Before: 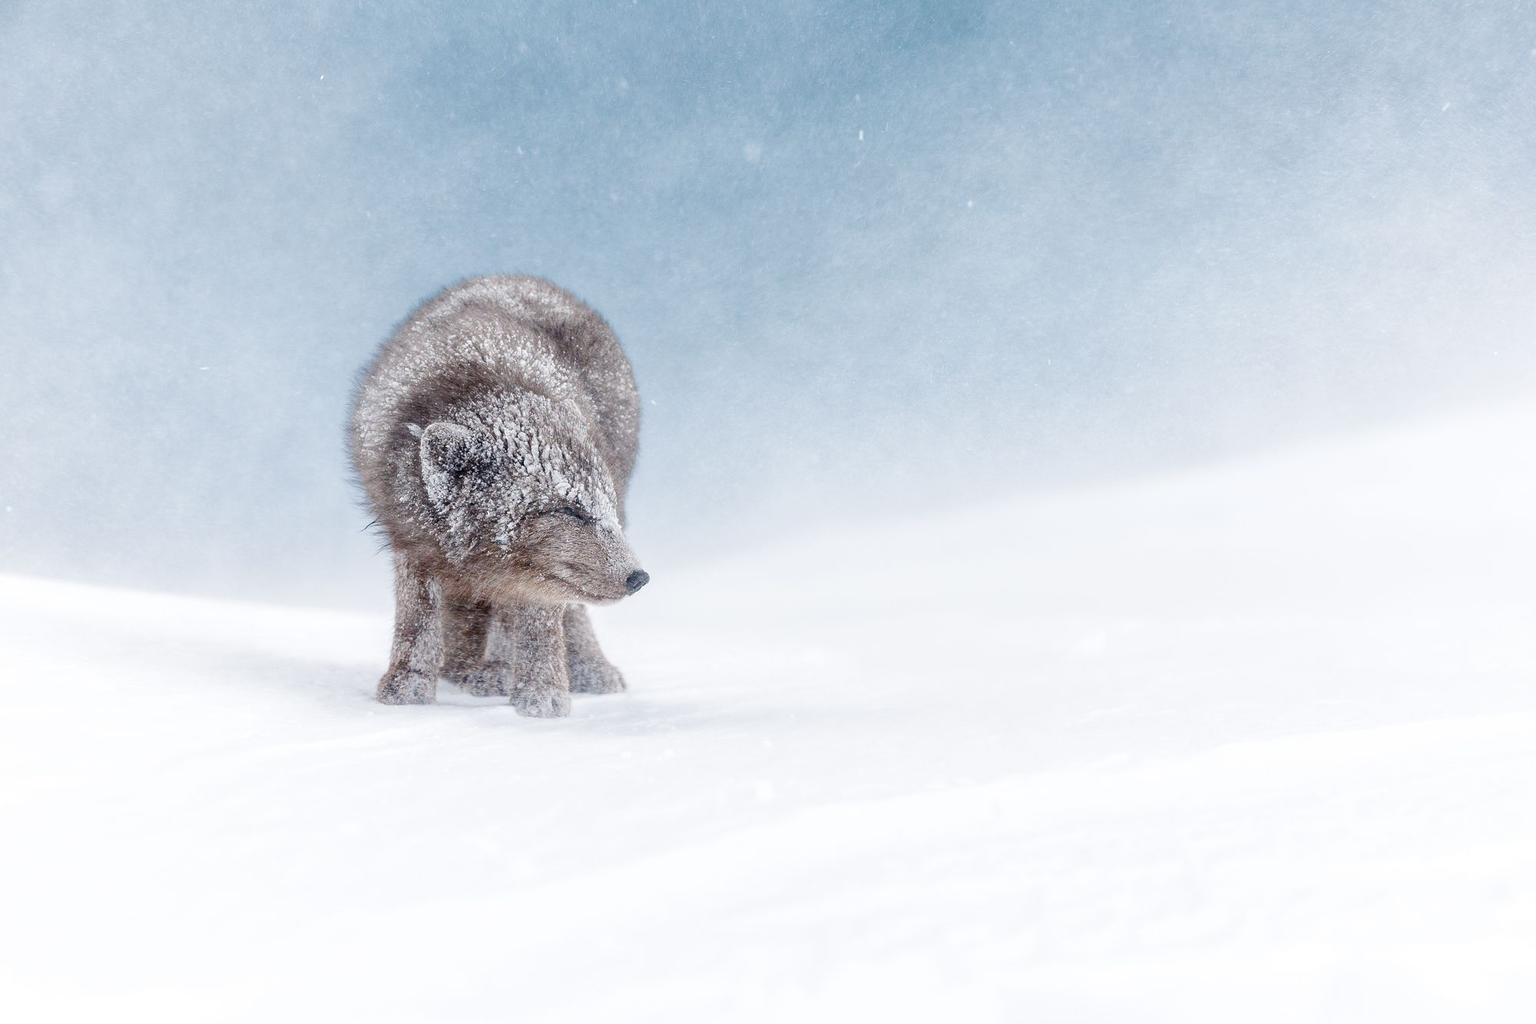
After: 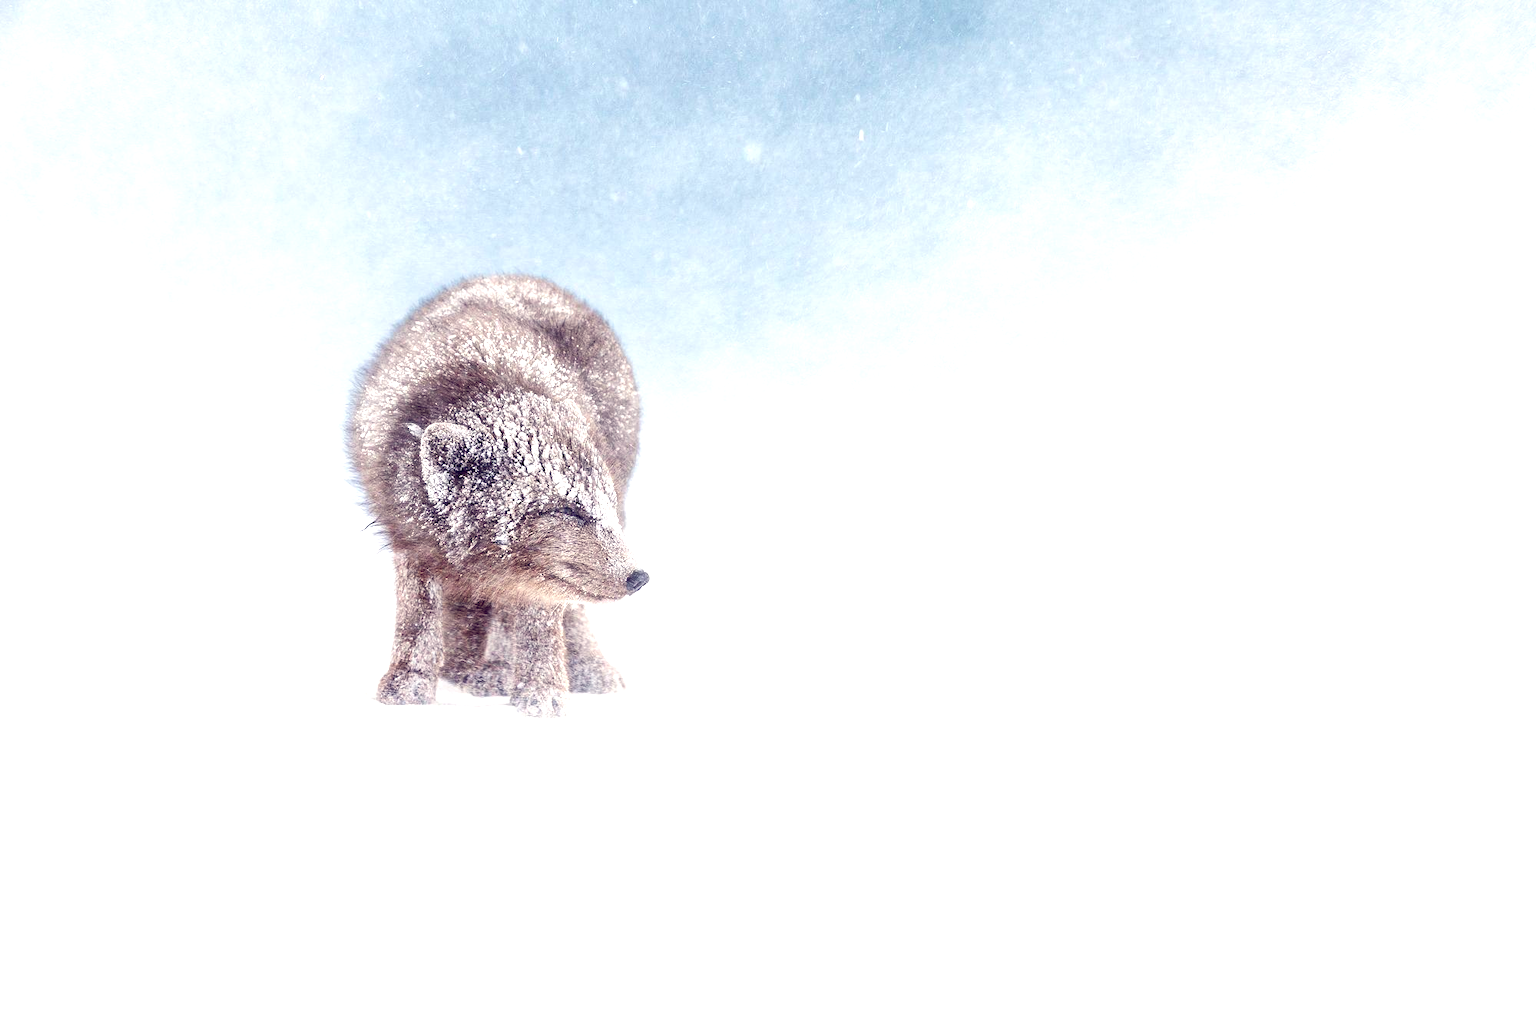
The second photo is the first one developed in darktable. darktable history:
color balance: lift [1.001, 0.997, 0.99, 1.01], gamma [1.007, 1, 0.975, 1.025], gain [1, 1.065, 1.052, 0.935], contrast 13.25%
exposure: black level correction 0, exposure 0.5 EV, compensate highlight preservation false
